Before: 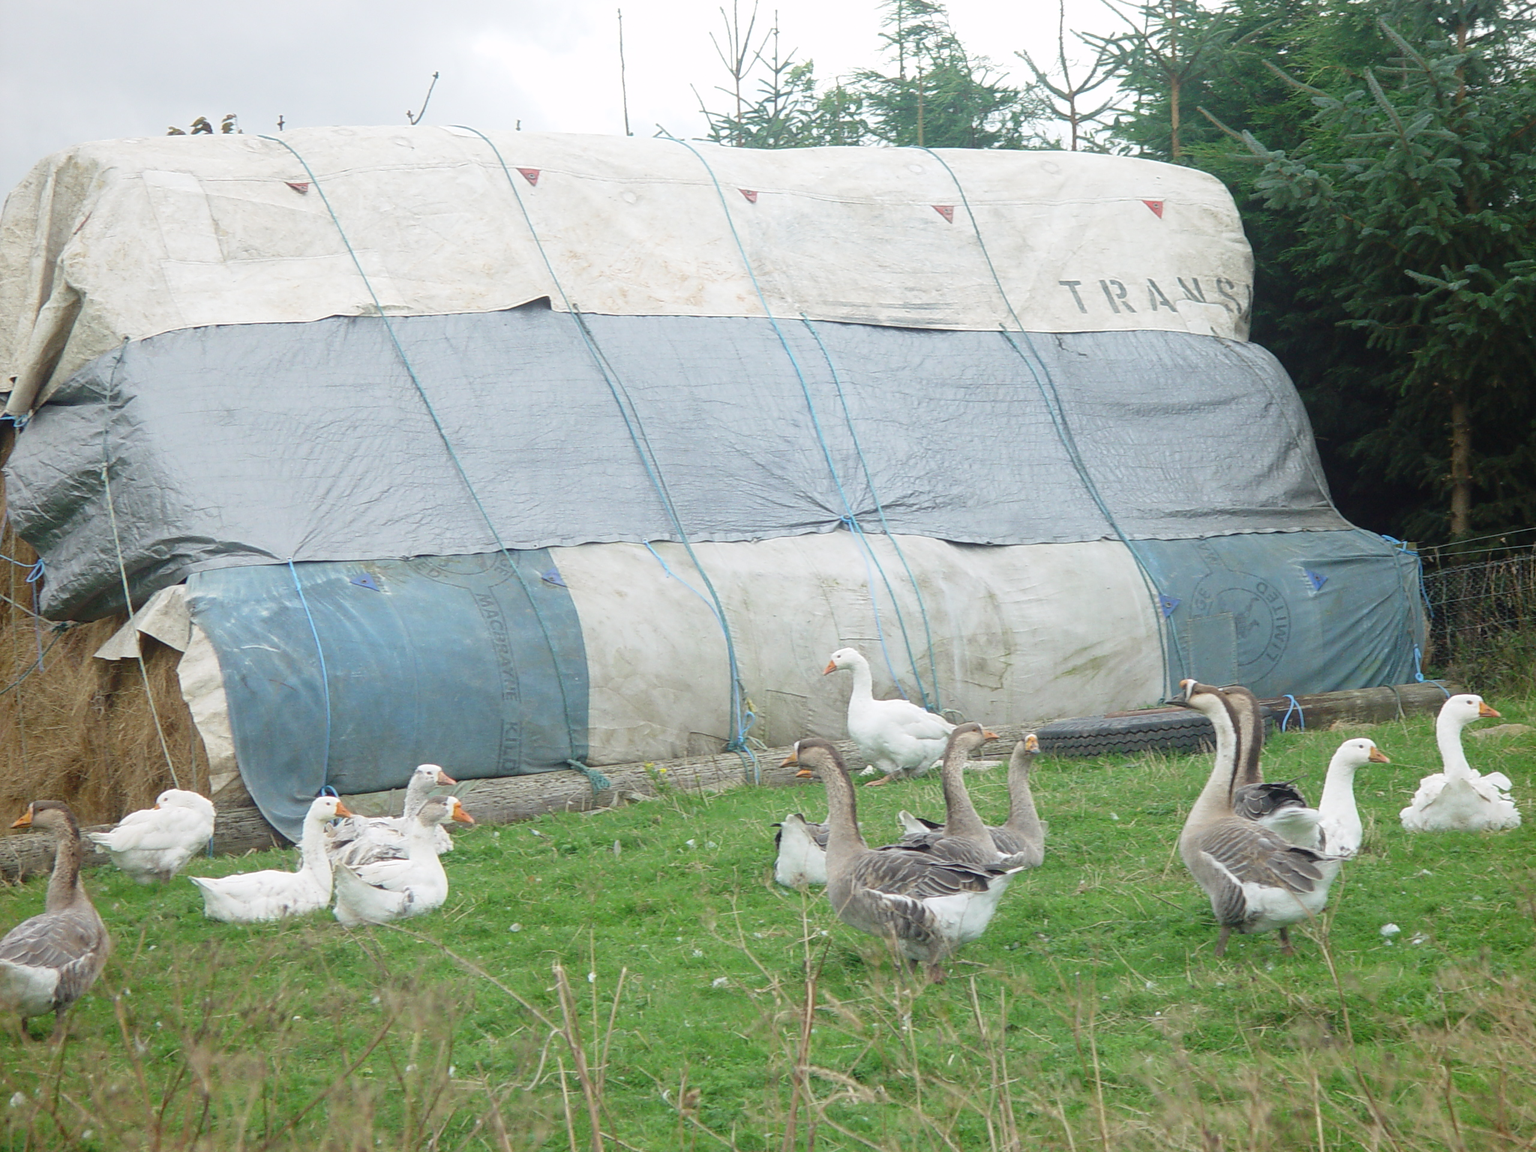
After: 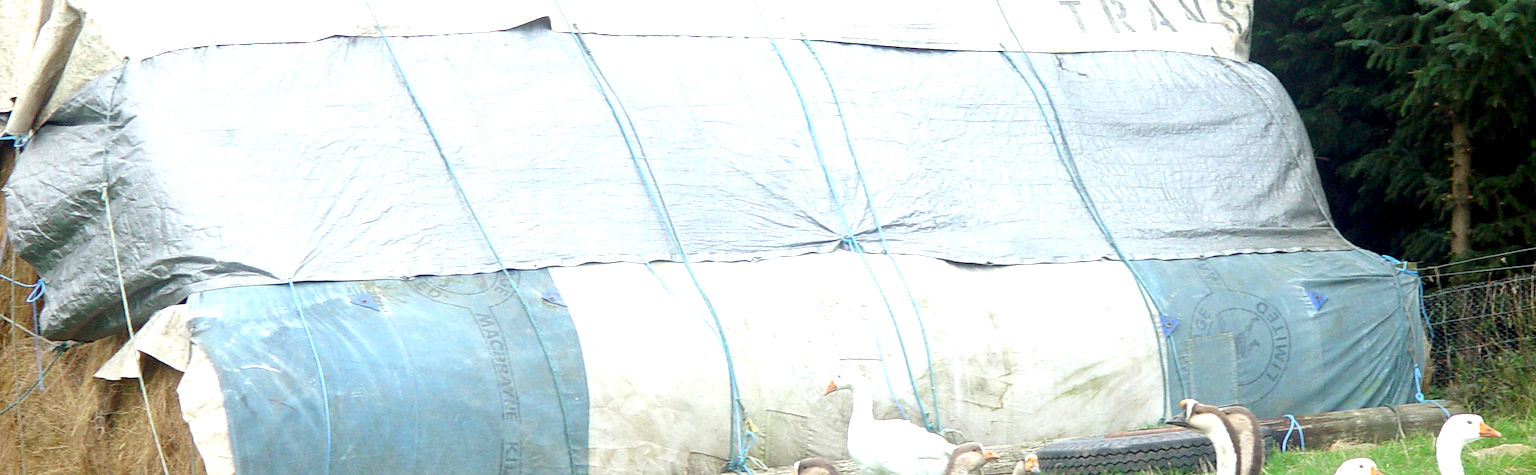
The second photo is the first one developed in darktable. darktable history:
crop and rotate: top 24.372%, bottom 34.284%
exposure: black level correction 0.008, exposure 0.971 EV, compensate highlight preservation false
